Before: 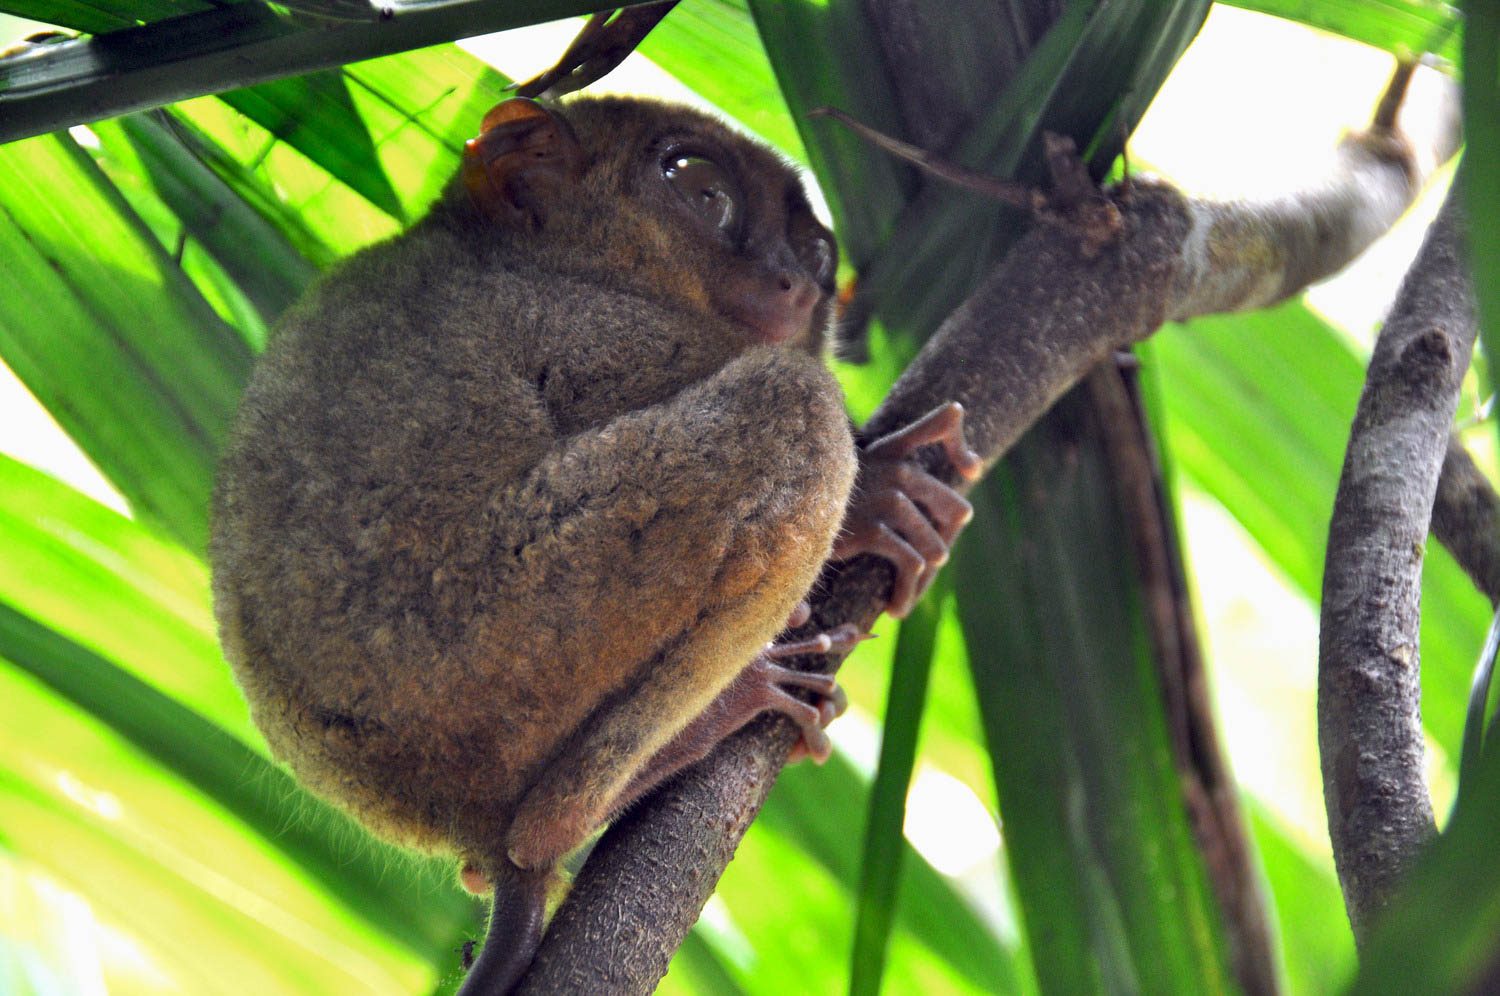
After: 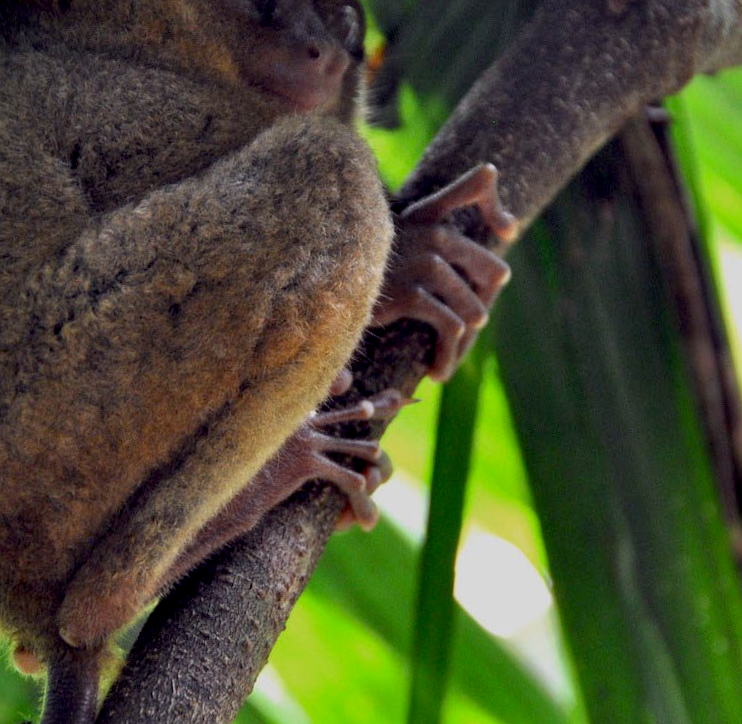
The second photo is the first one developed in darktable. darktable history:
crop: left 31.379%, top 24.658%, right 20.326%, bottom 6.628%
exposure: black level correction 0.011, exposure -0.478 EV, compensate highlight preservation false
rotate and perspective: rotation -2.29°, automatic cropping off
